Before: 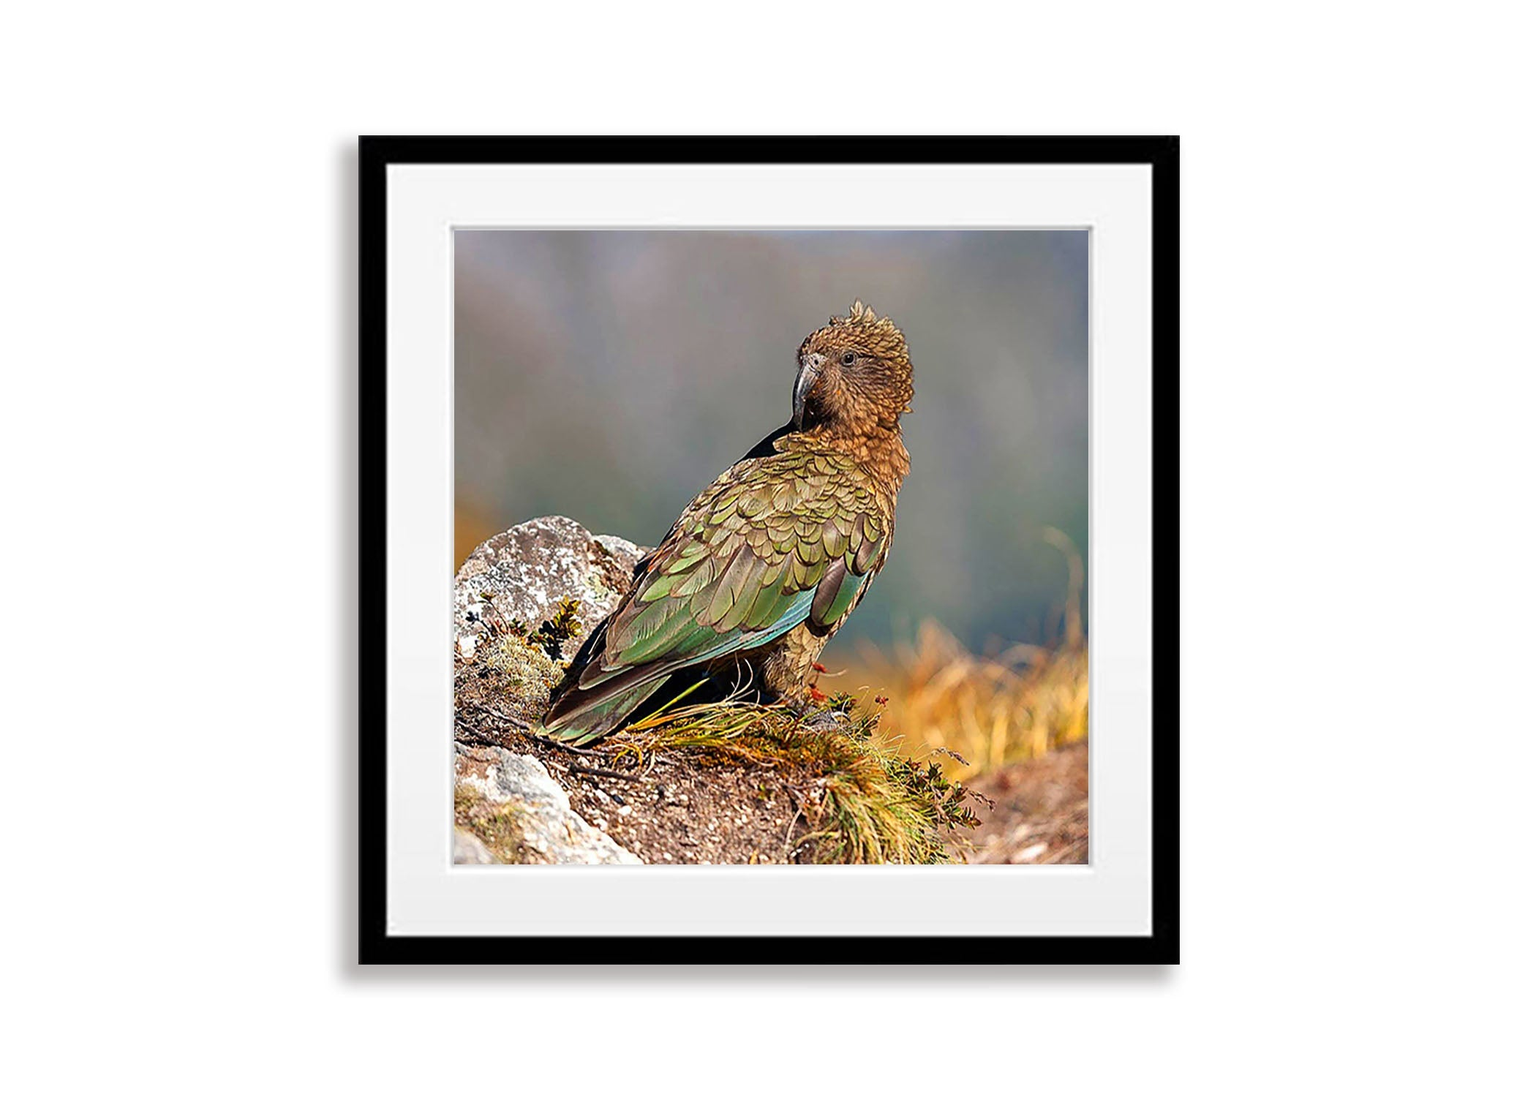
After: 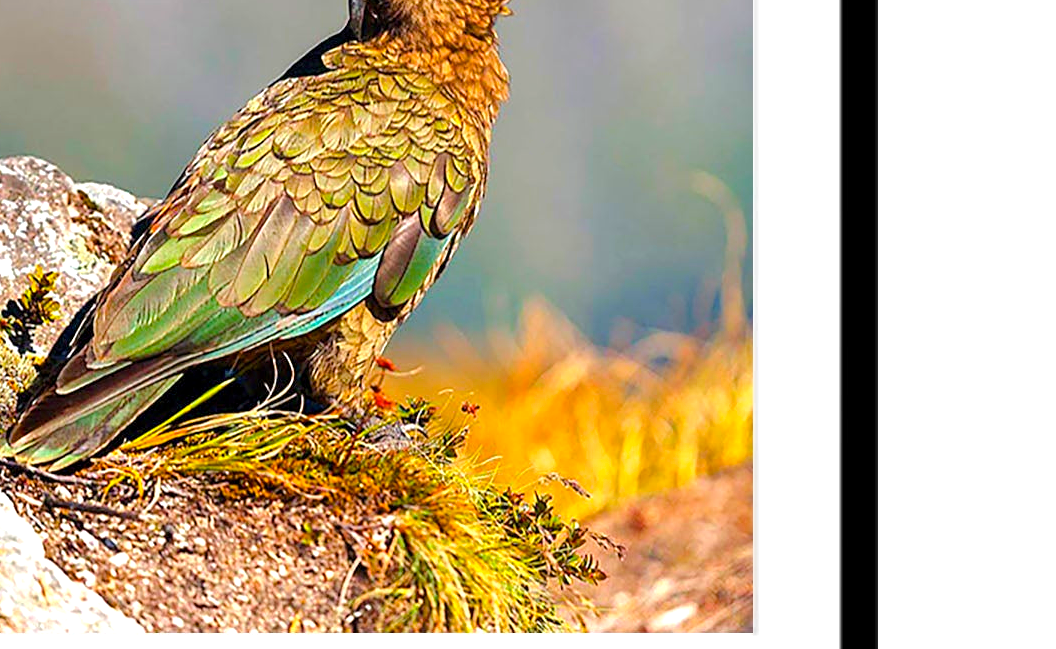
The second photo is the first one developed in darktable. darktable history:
color balance rgb: perceptual saturation grading › global saturation 25%, perceptual brilliance grading › mid-tones 10%, perceptual brilliance grading › shadows 15%, global vibrance 20%
exposure: black level correction 0.001, exposure 0.5 EV, compensate exposure bias true, compensate highlight preservation false
crop: left 35.03%, top 36.625%, right 14.663%, bottom 20.057%
